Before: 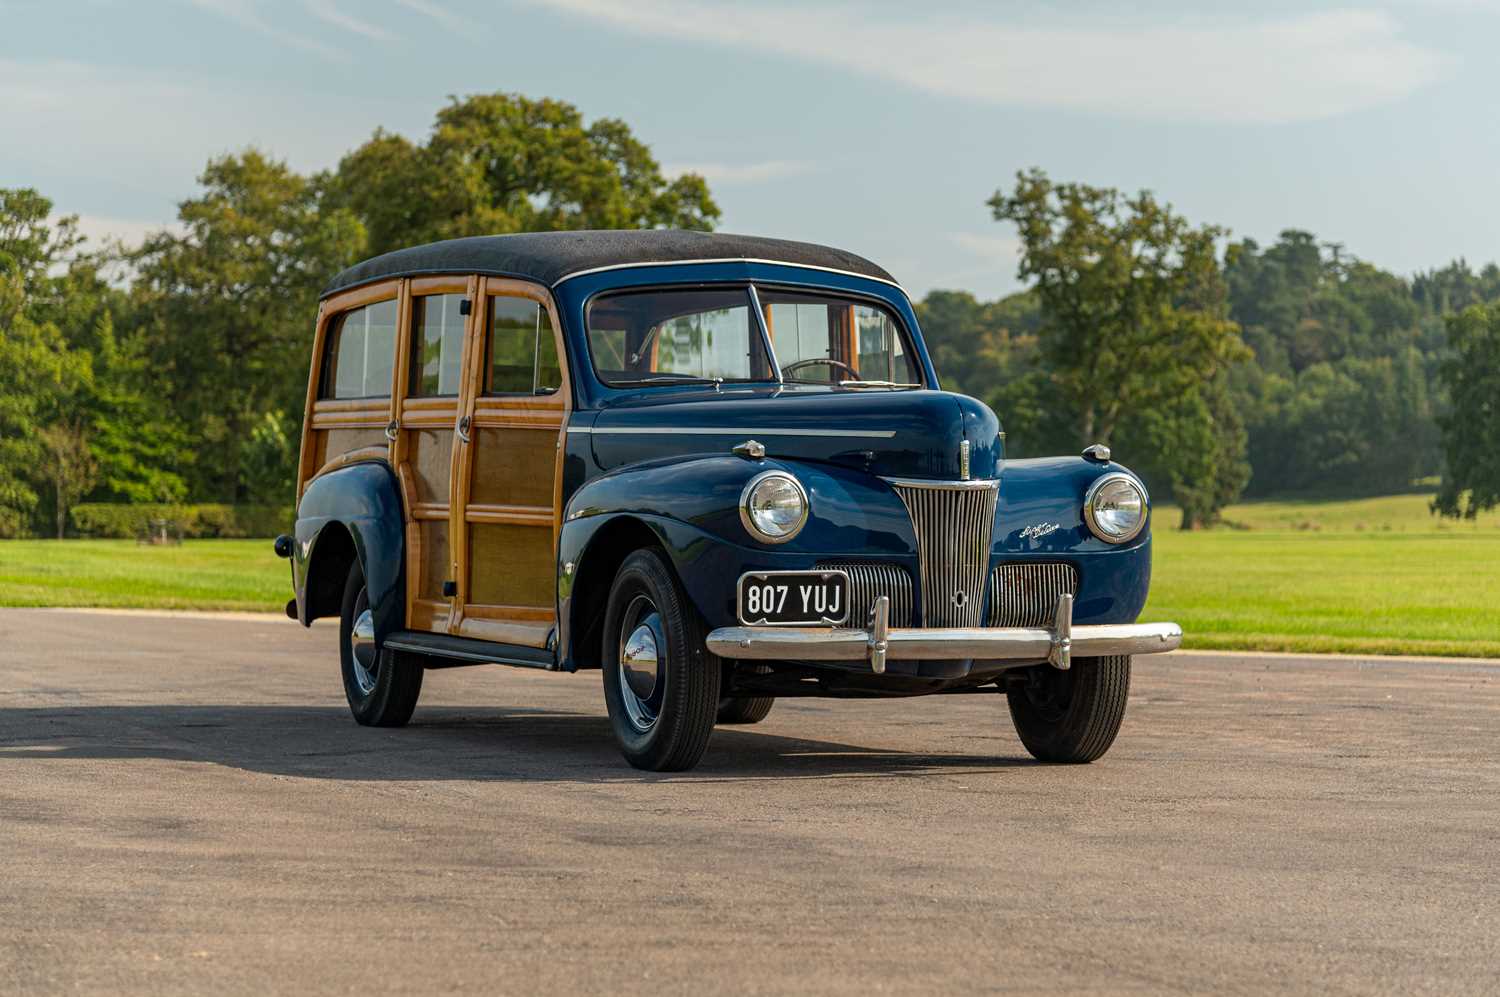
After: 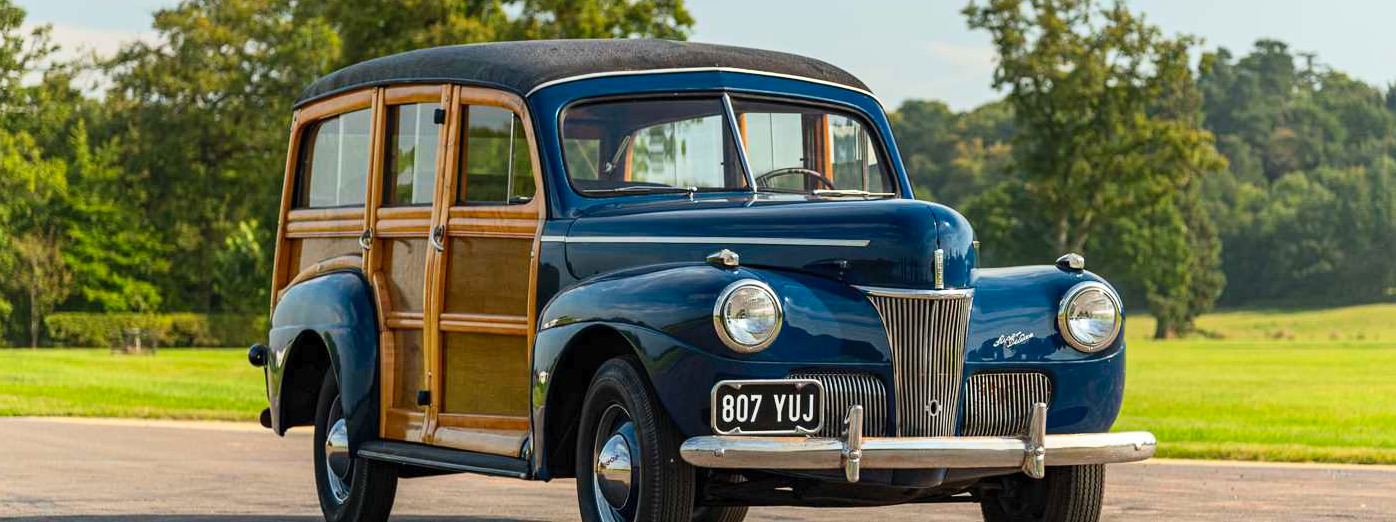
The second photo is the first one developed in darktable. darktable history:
crop: left 1.744%, top 19.225%, right 5.069%, bottom 28.357%
contrast brightness saturation: contrast 0.2, brightness 0.16, saturation 0.22
